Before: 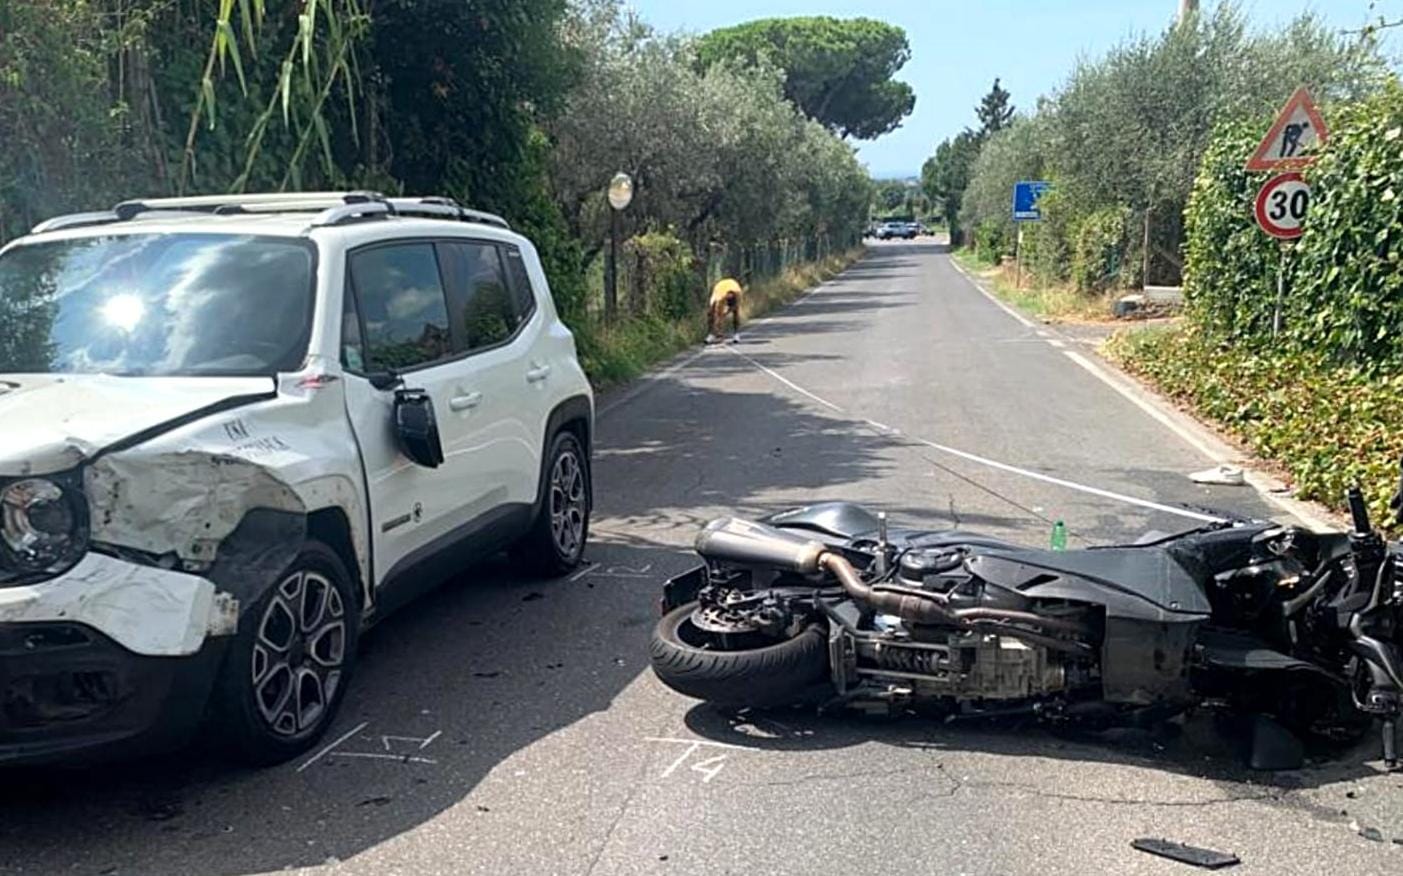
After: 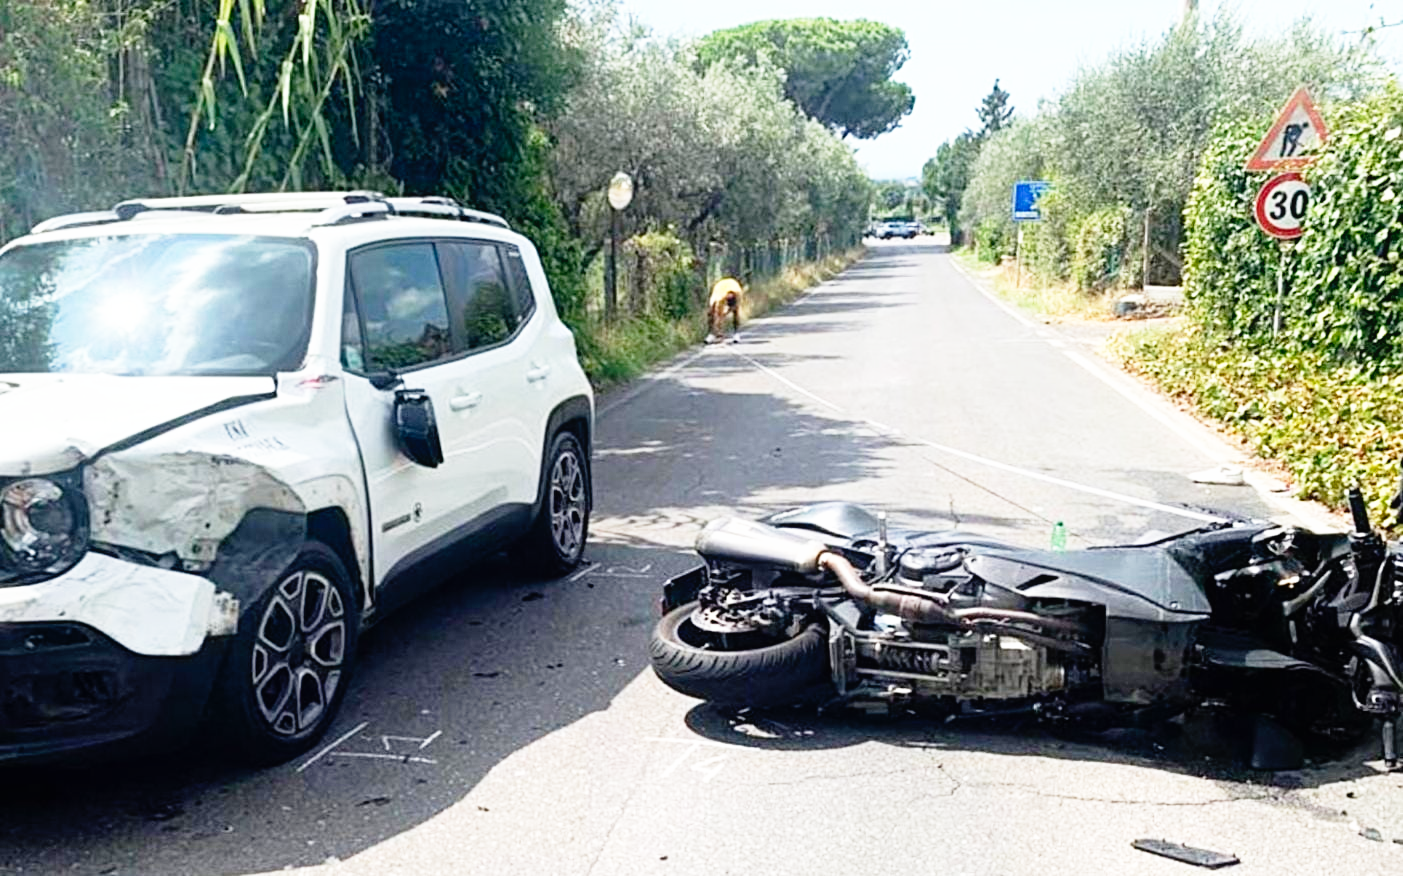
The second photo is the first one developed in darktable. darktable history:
base curve: curves: ch0 [(0, 0) (0.012, 0.01) (0.073, 0.168) (0.31, 0.711) (0.645, 0.957) (1, 1)], preserve colors none
contrast equalizer: octaves 7, y [[0.6 ×6], [0.55 ×6], [0 ×6], [0 ×6], [0 ×6]], mix -0.2
